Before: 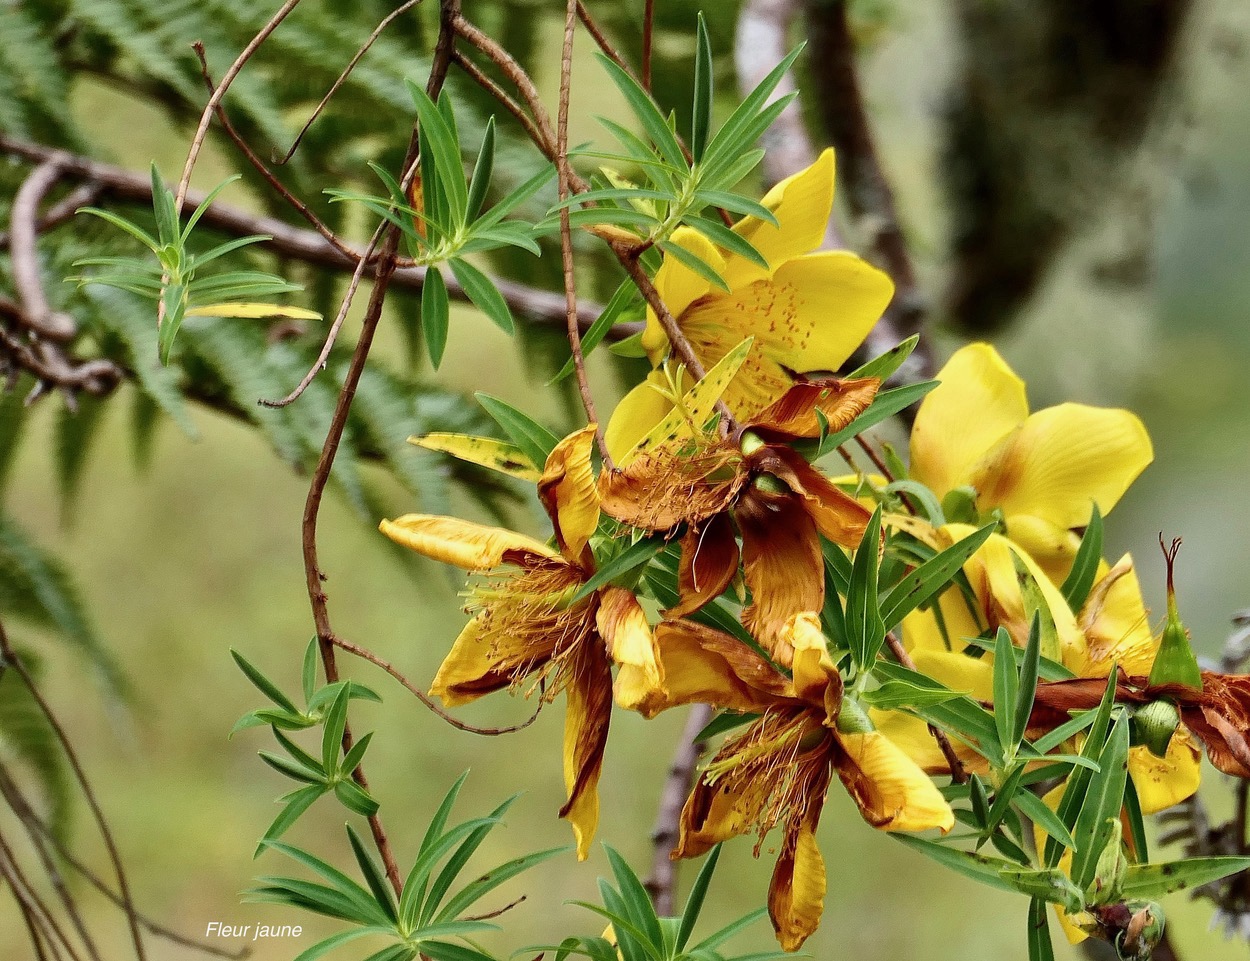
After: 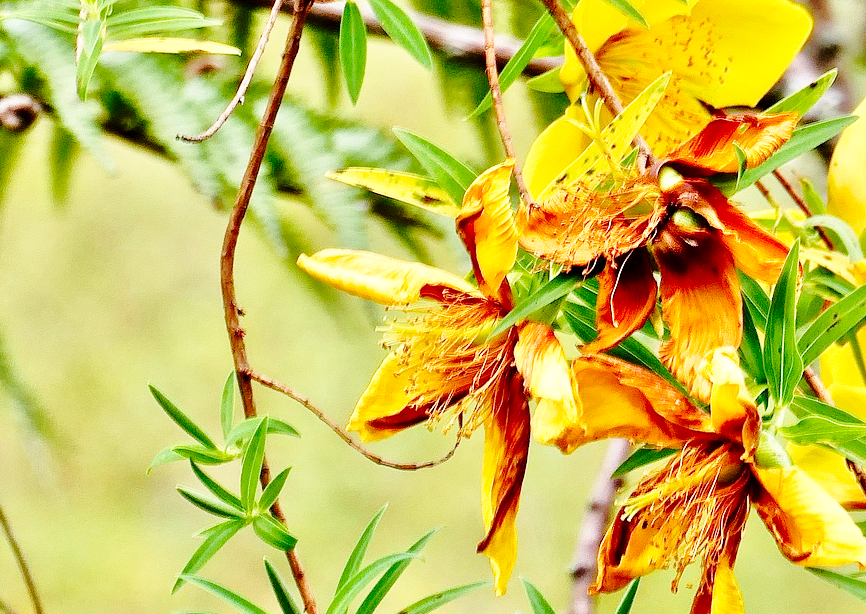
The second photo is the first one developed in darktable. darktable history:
tone equalizer: -7 EV 0.142 EV, -6 EV 0.59 EV, -5 EV 1.13 EV, -4 EV 1.29 EV, -3 EV 1.17 EV, -2 EV 0.6 EV, -1 EV 0.153 EV, mask exposure compensation -0.487 EV
base curve: curves: ch0 [(0, 0) (0.036, 0.037) (0.121, 0.228) (0.46, 0.76) (0.859, 0.983) (1, 1)], preserve colors none
crop: left 6.569%, top 27.674%, right 24.136%, bottom 8.345%
